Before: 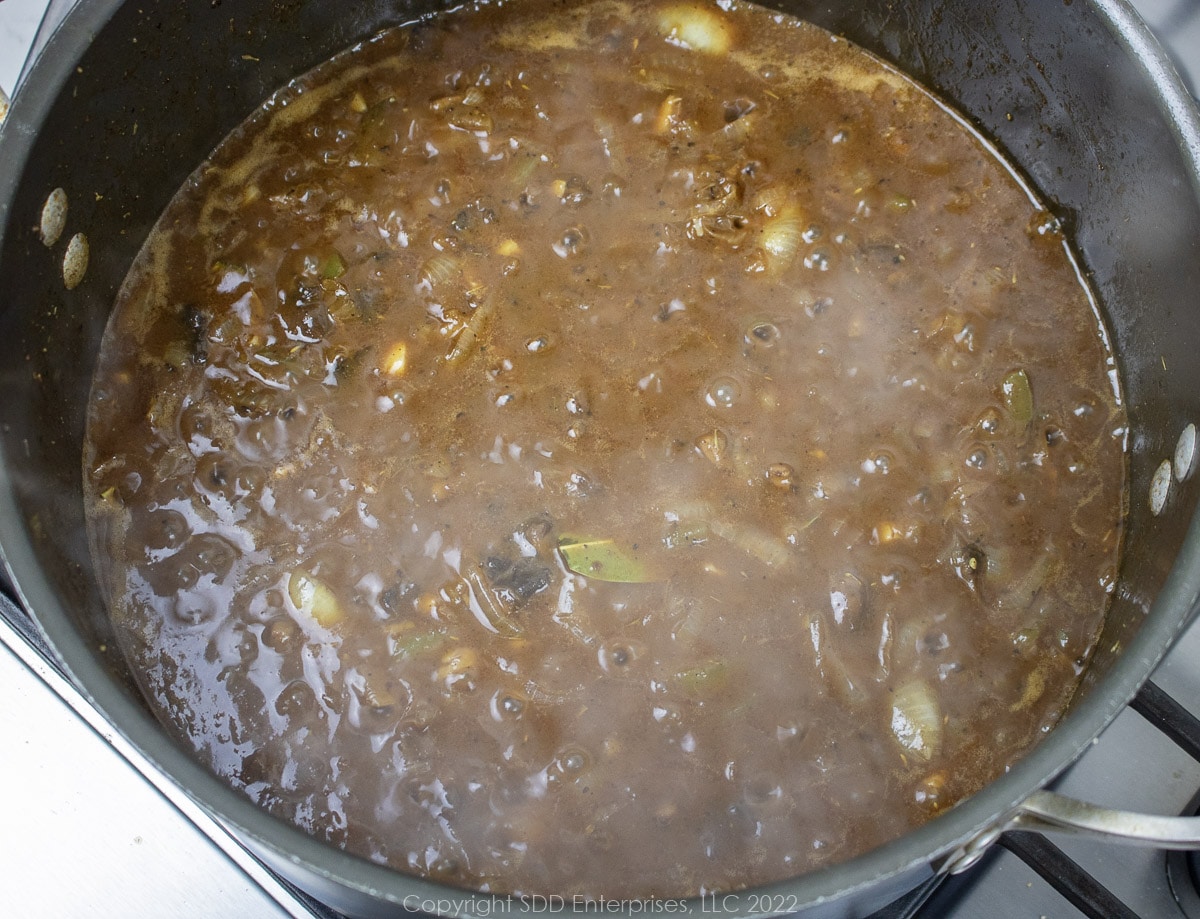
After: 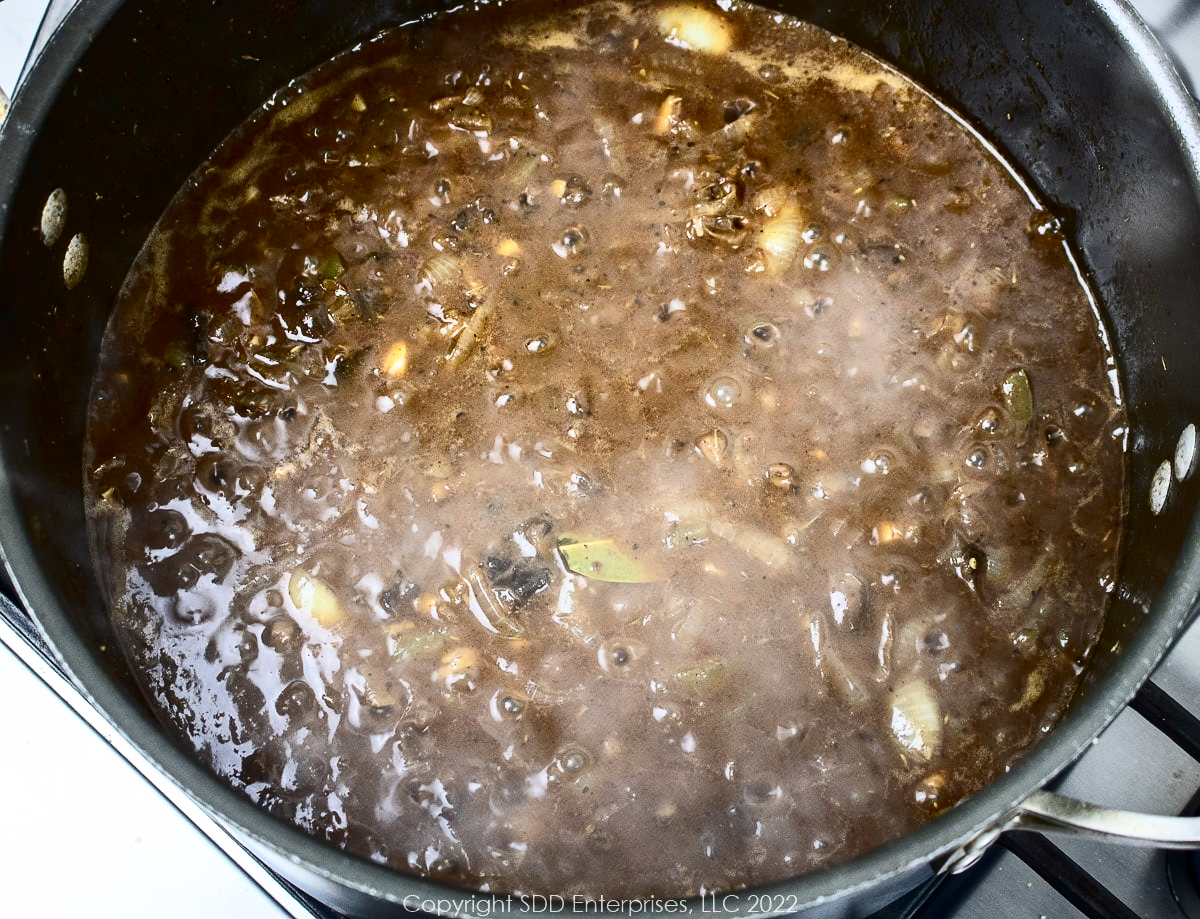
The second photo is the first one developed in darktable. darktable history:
contrast brightness saturation: contrast 0.483, saturation -0.081
